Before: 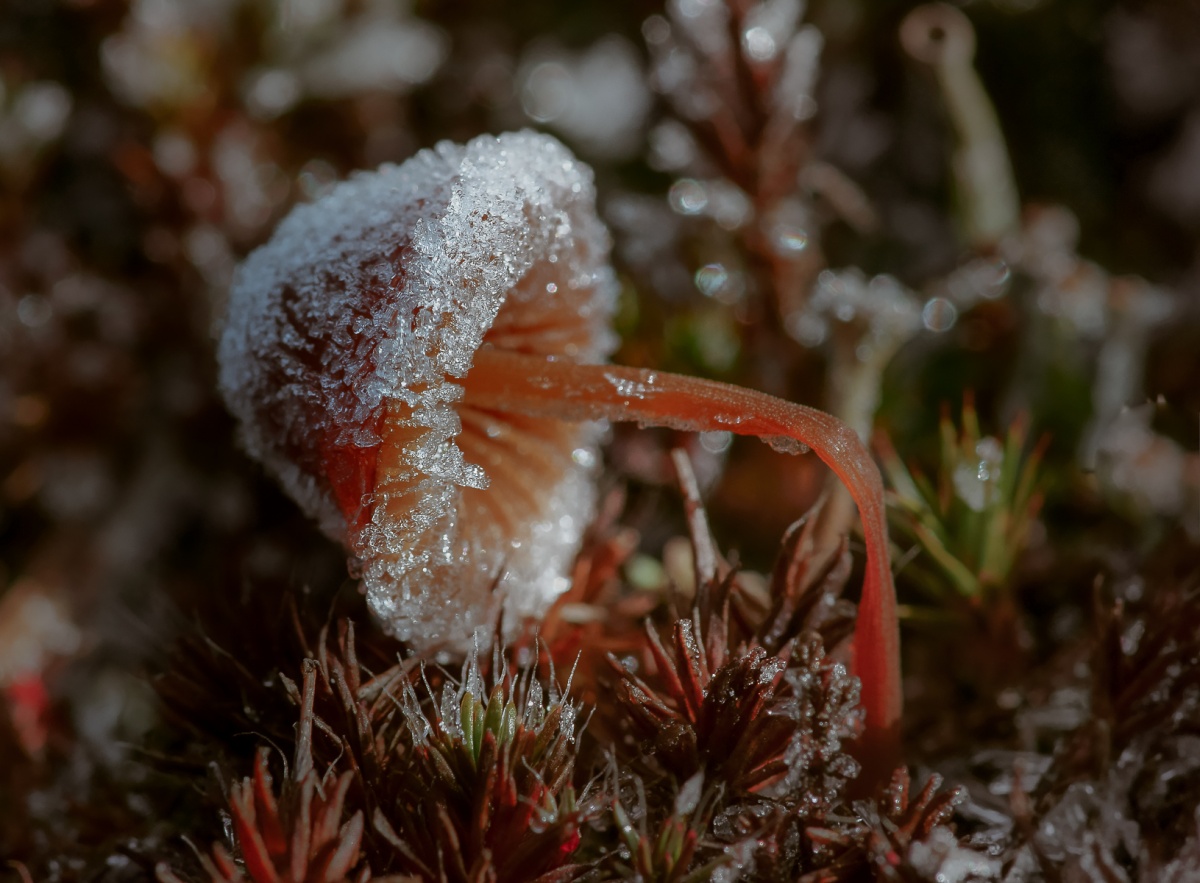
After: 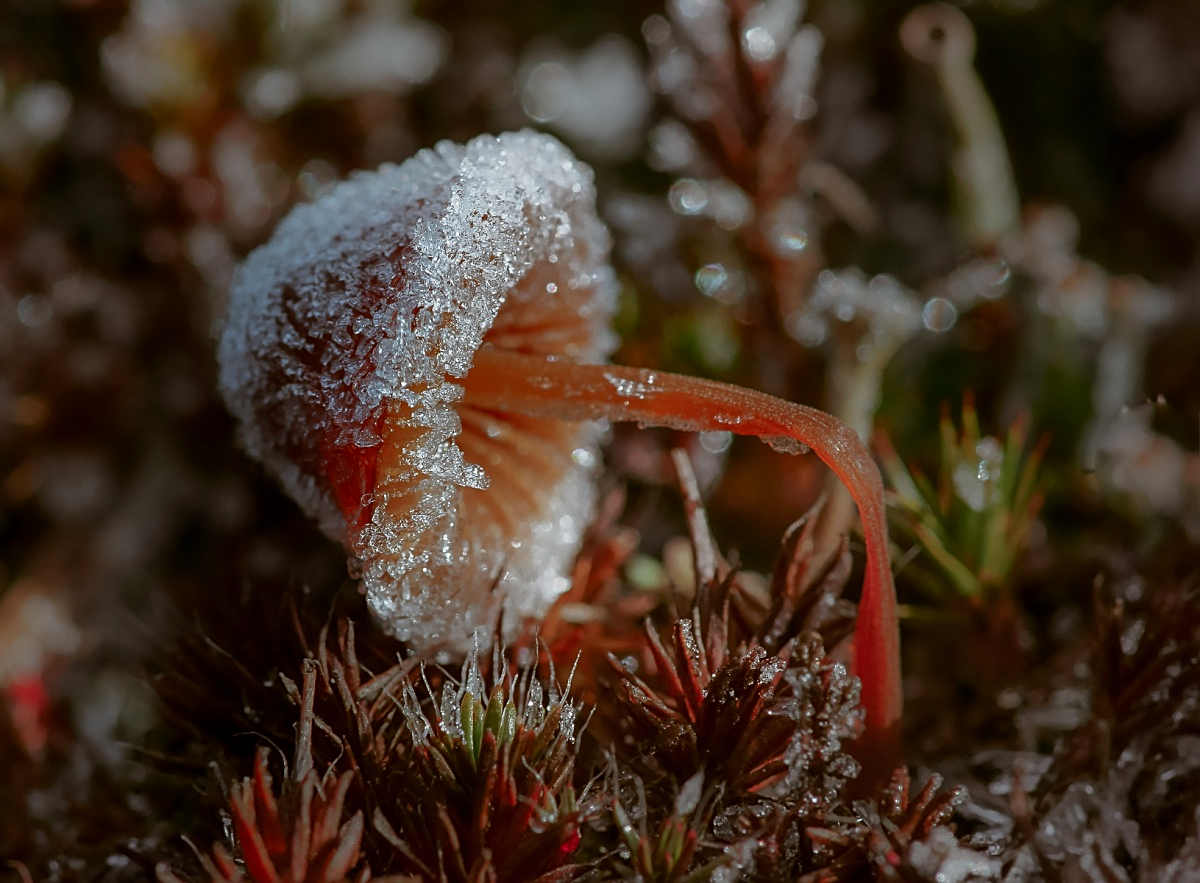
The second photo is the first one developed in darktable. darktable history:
sharpen: on, module defaults
contrast brightness saturation: saturation 0.099
